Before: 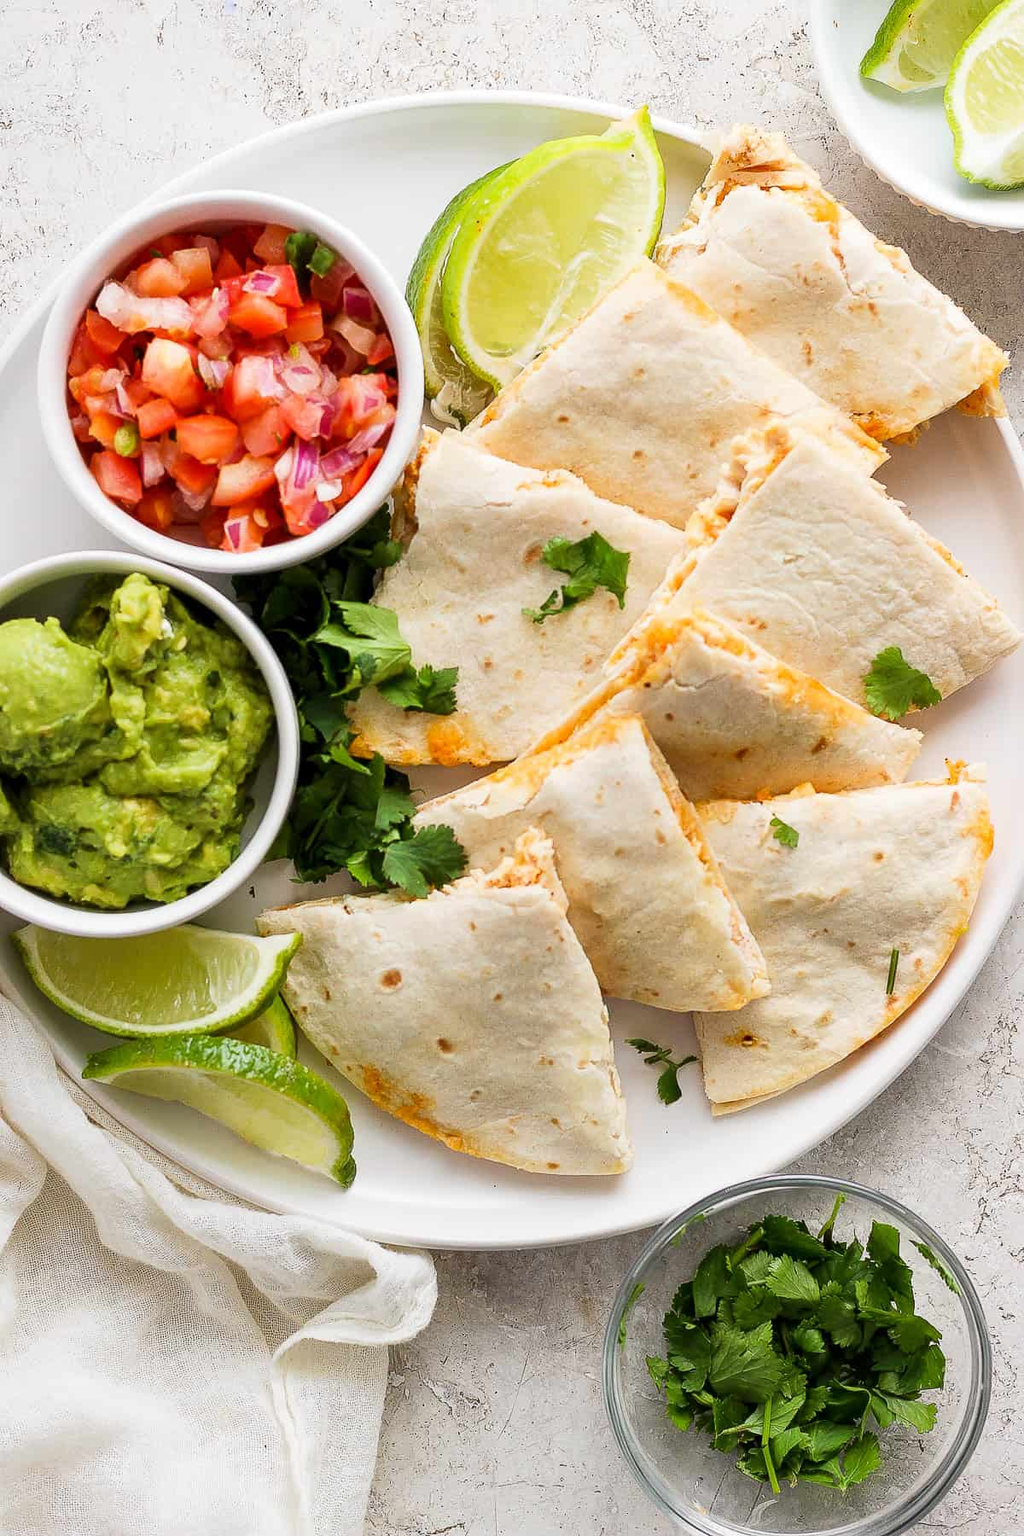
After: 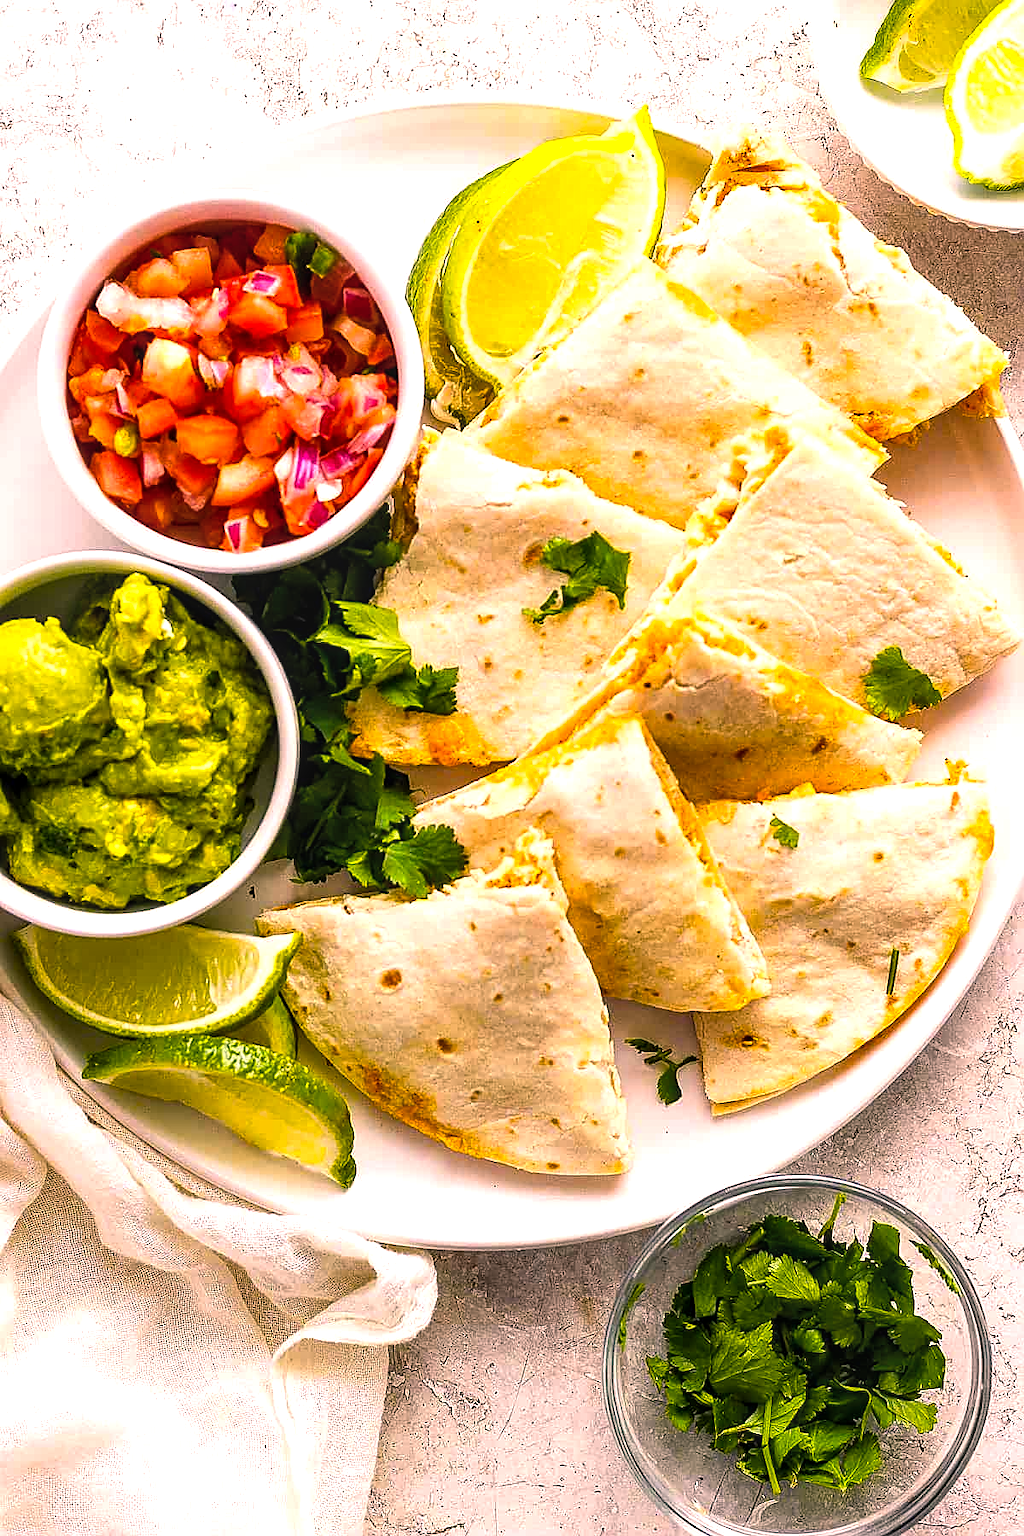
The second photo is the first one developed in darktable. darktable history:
color balance rgb: highlights gain › chroma 4.652%, highlights gain › hue 31.34°, linear chroma grading › global chroma 49.457%, perceptual saturation grading › global saturation 2.225%, perceptual brilliance grading › global brilliance 15.329%, perceptual brilliance grading › shadows -35.797%, global vibrance 4.846%, contrast 2.808%
sharpen: on, module defaults
local contrast: on, module defaults
